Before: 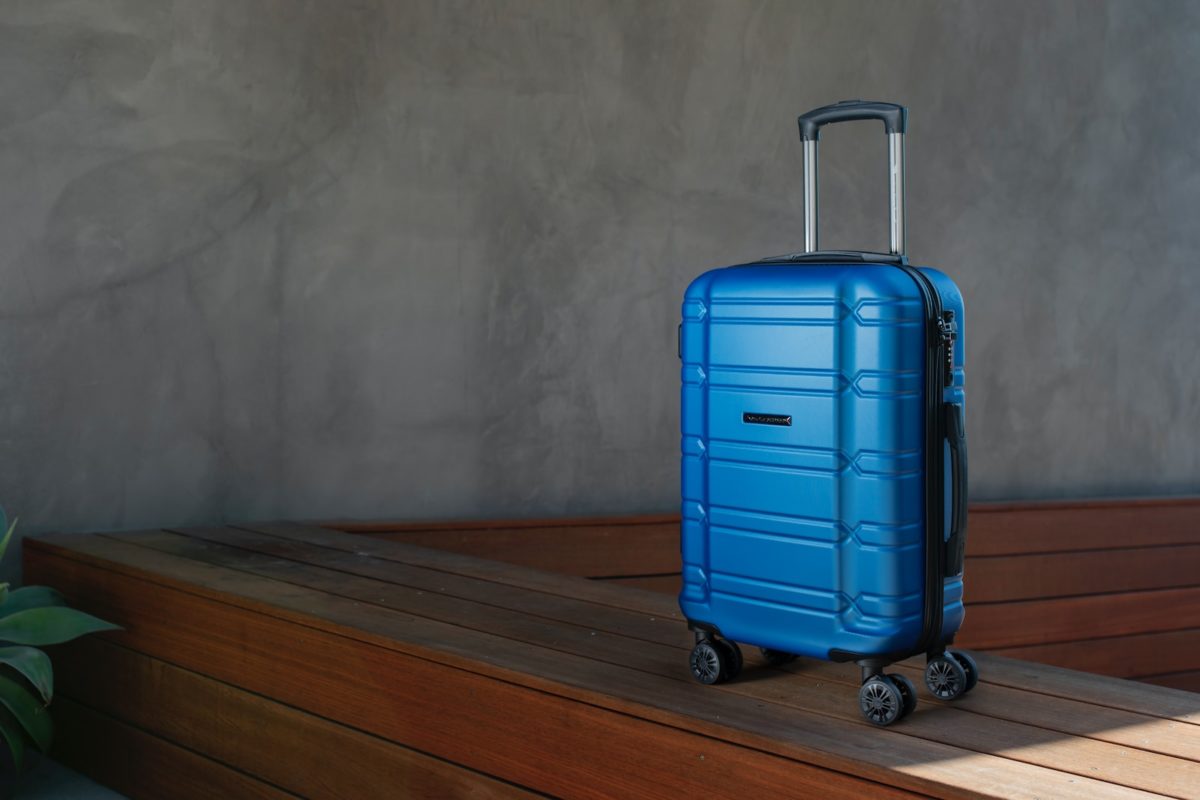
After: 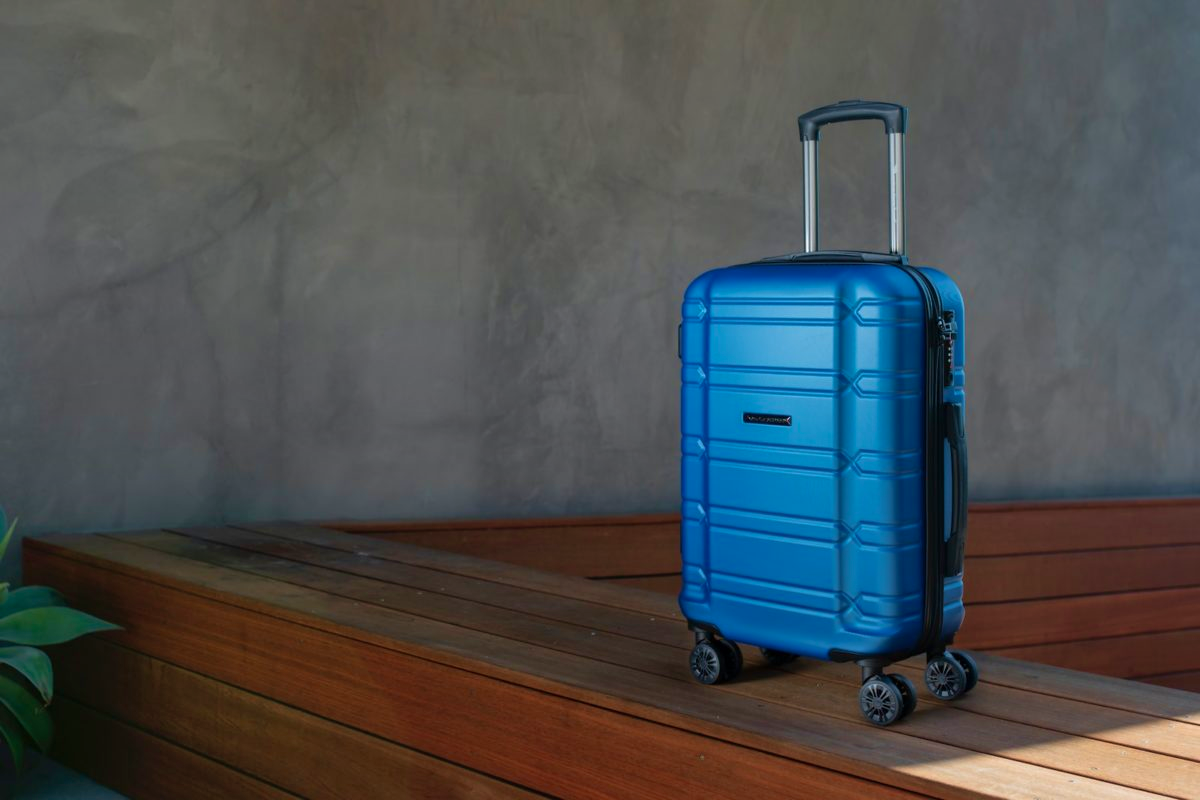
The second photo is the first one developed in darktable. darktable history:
contrast brightness saturation: contrast 0.027, brightness -0.042
shadows and highlights: shadows 43.26, highlights 8.36
velvia: strength 37.03%
